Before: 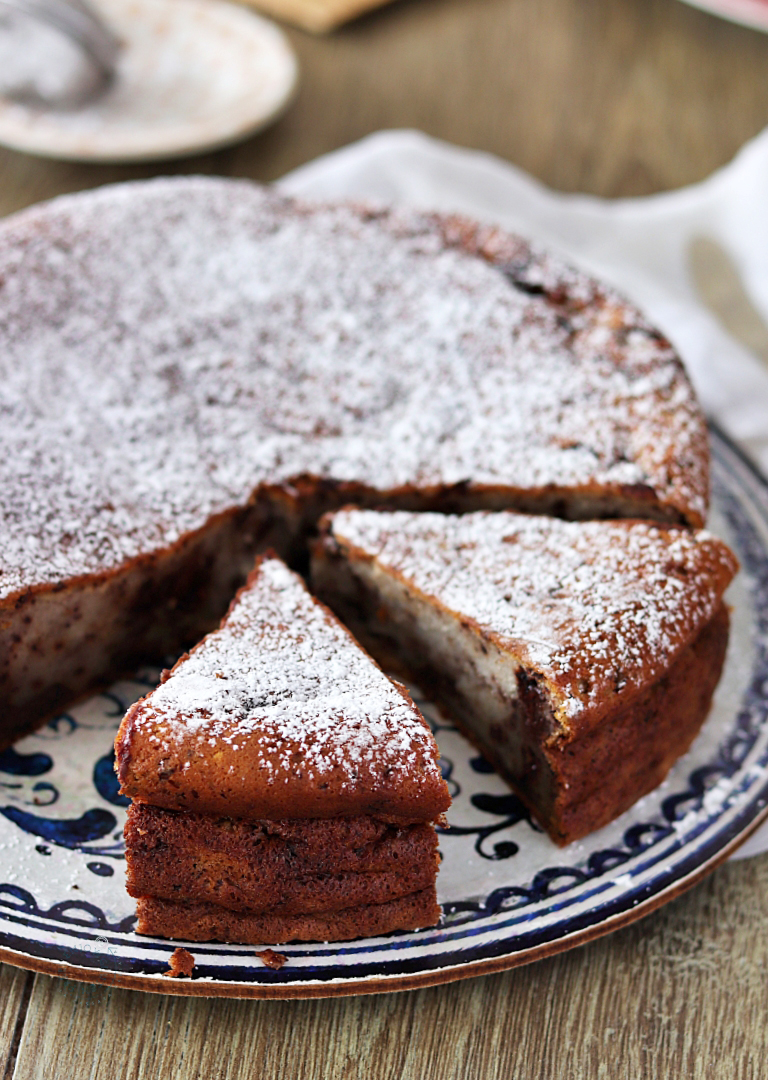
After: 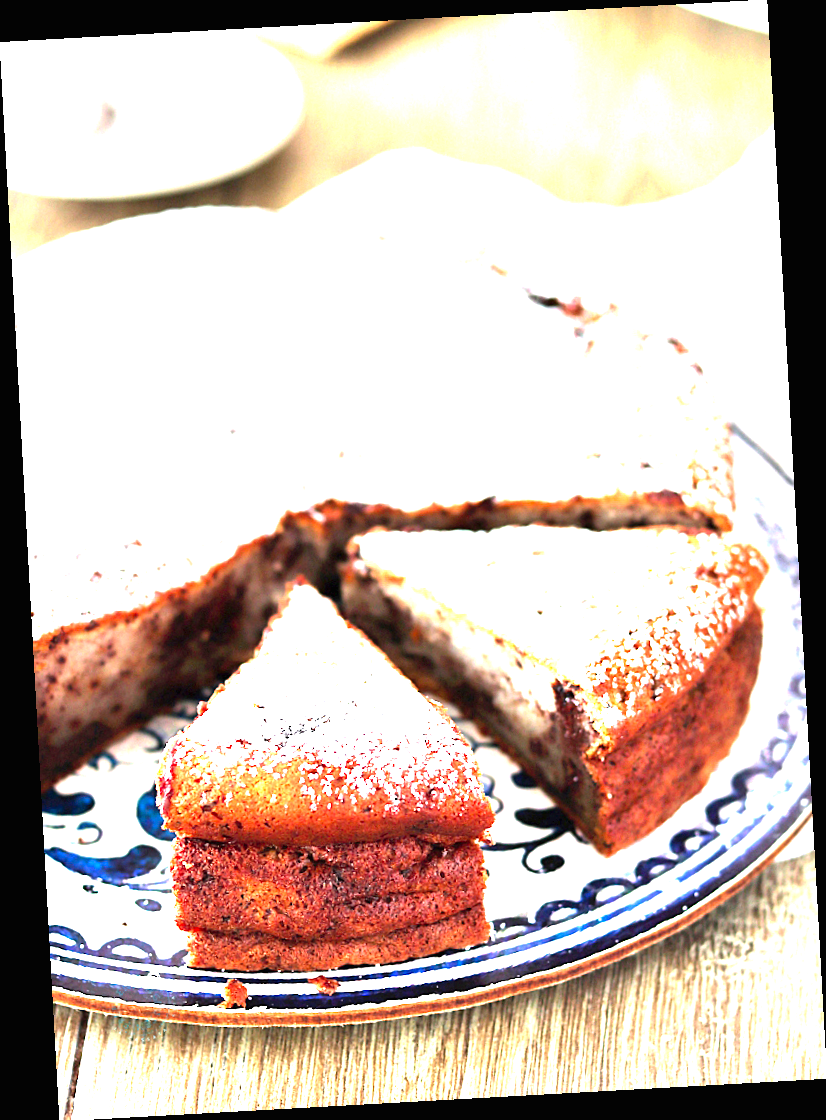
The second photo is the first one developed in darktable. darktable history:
rotate and perspective: rotation -3.18°, automatic cropping off
exposure: black level correction 0, exposure 0.9 EV, compensate highlight preservation false
levels: levels [0, 0.281, 0.562]
